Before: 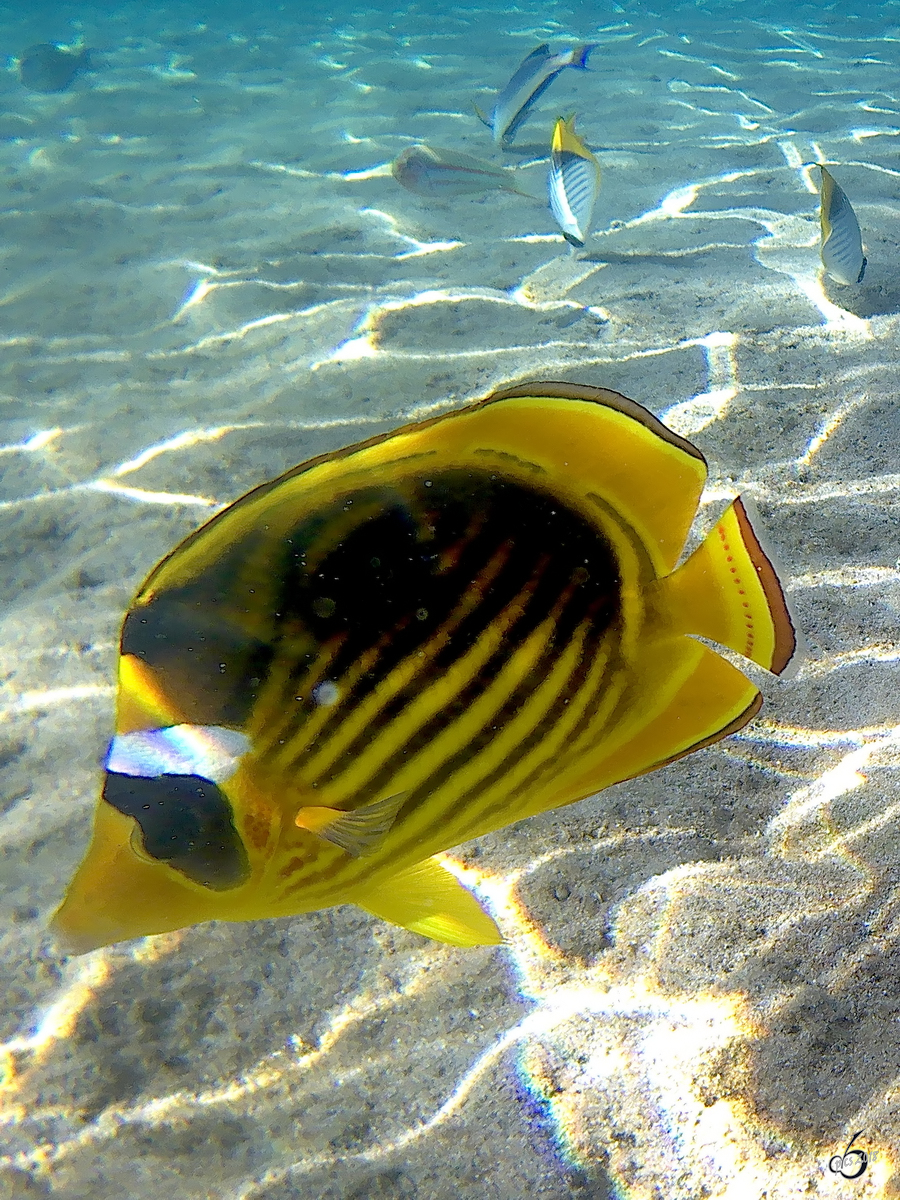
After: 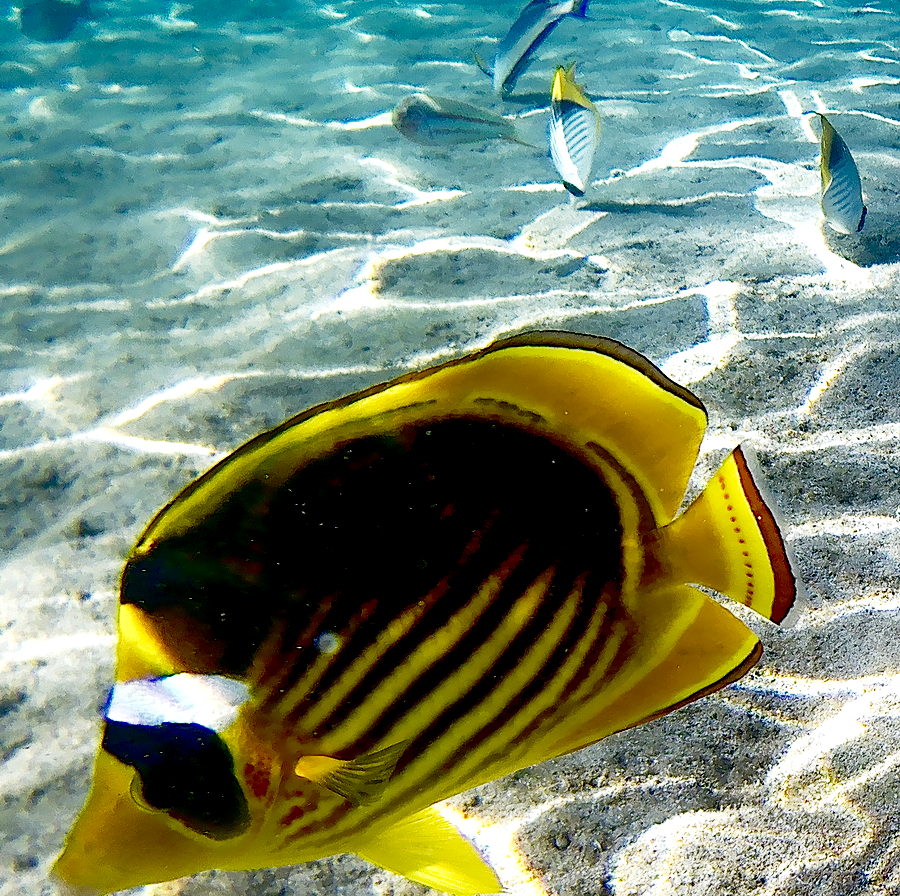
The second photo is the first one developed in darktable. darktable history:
crop: top 4.333%, bottom 20.947%
exposure: black level correction 0.033, exposure 0.317 EV, compensate highlight preservation false
base curve: curves: ch0 [(0, 0) (0.028, 0.03) (0.121, 0.232) (0.46, 0.748) (0.859, 0.968) (1, 1)], preserve colors none
contrast brightness saturation: brightness -0.537
